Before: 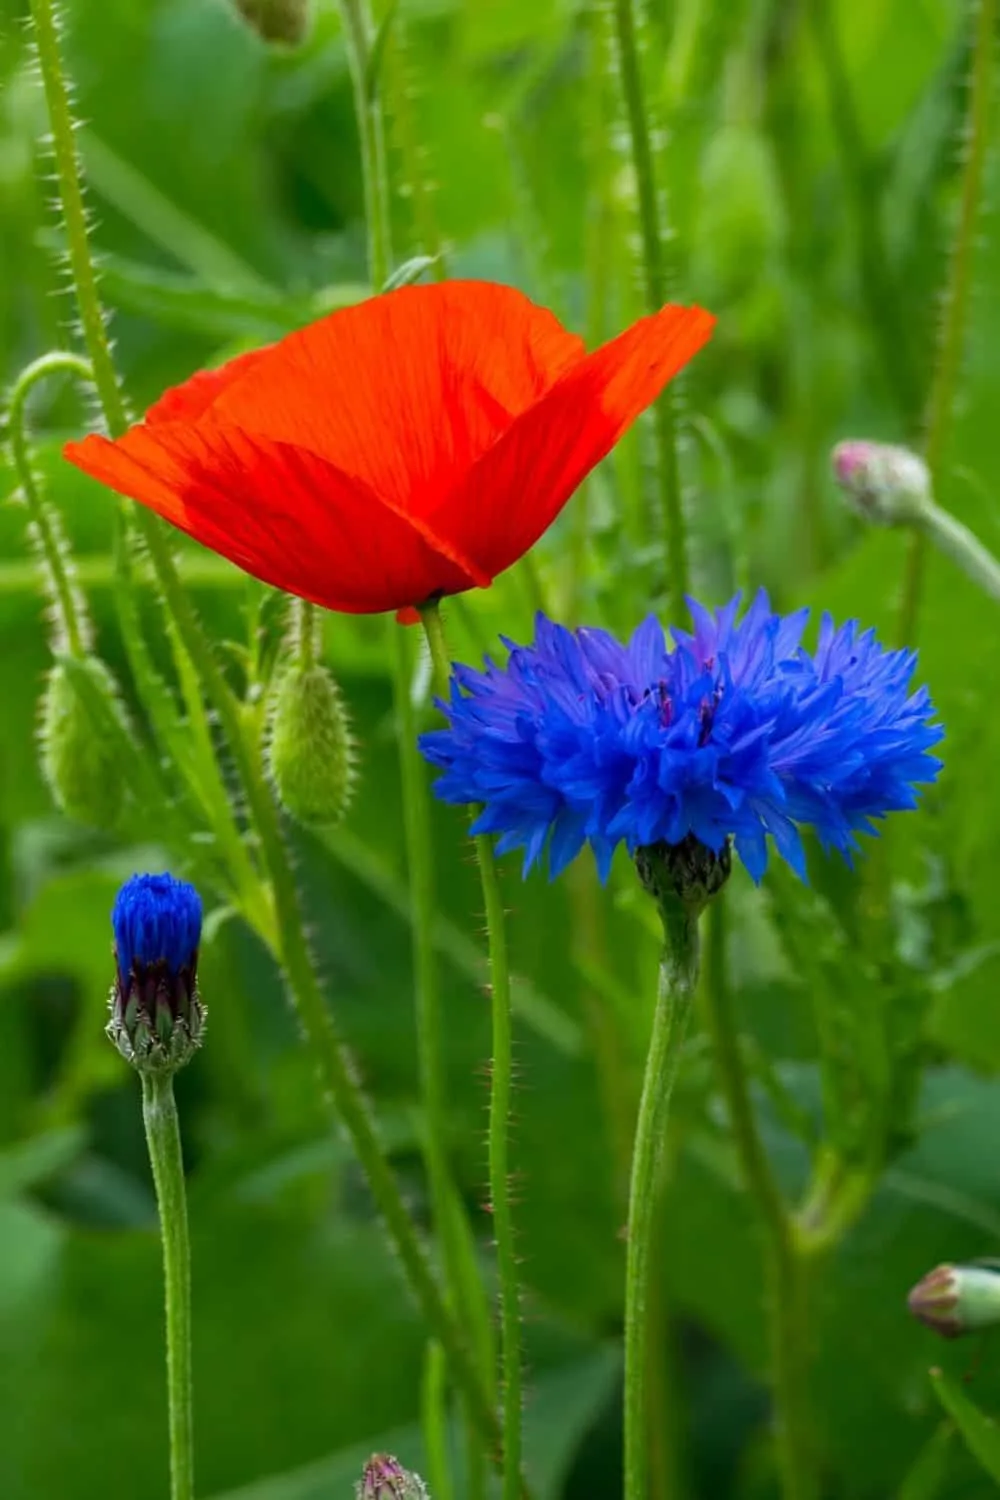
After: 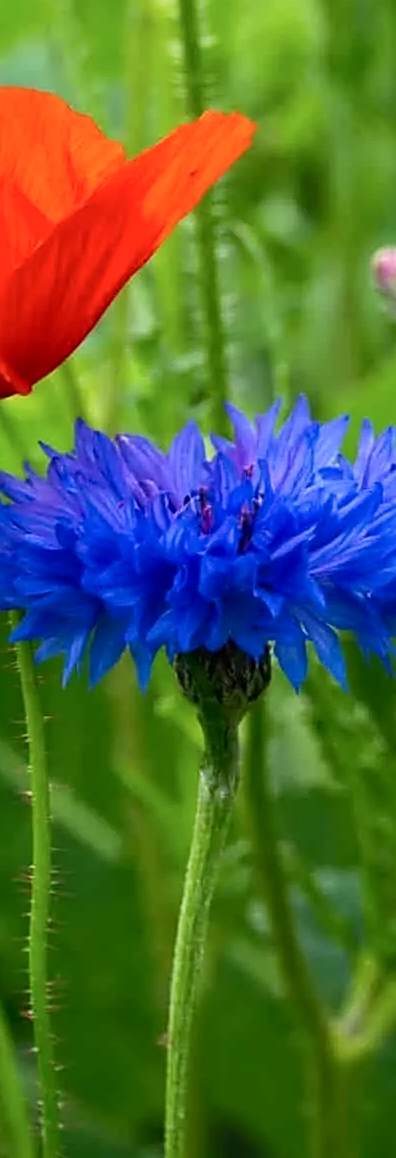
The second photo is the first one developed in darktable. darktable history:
crop: left 46.097%, top 12.901%, right 14.208%, bottom 9.89%
sharpen: amount 0.589
tone curve: curves: ch0 [(0, 0) (0.003, 0.011) (0.011, 0.019) (0.025, 0.03) (0.044, 0.045) (0.069, 0.061) (0.1, 0.085) (0.136, 0.119) (0.177, 0.159) (0.224, 0.205) (0.277, 0.261) (0.335, 0.329) (0.399, 0.407) (0.468, 0.508) (0.543, 0.606) (0.623, 0.71) (0.709, 0.815) (0.801, 0.903) (0.898, 0.957) (1, 1)], color space Lab, independent channels, preserve colors none
